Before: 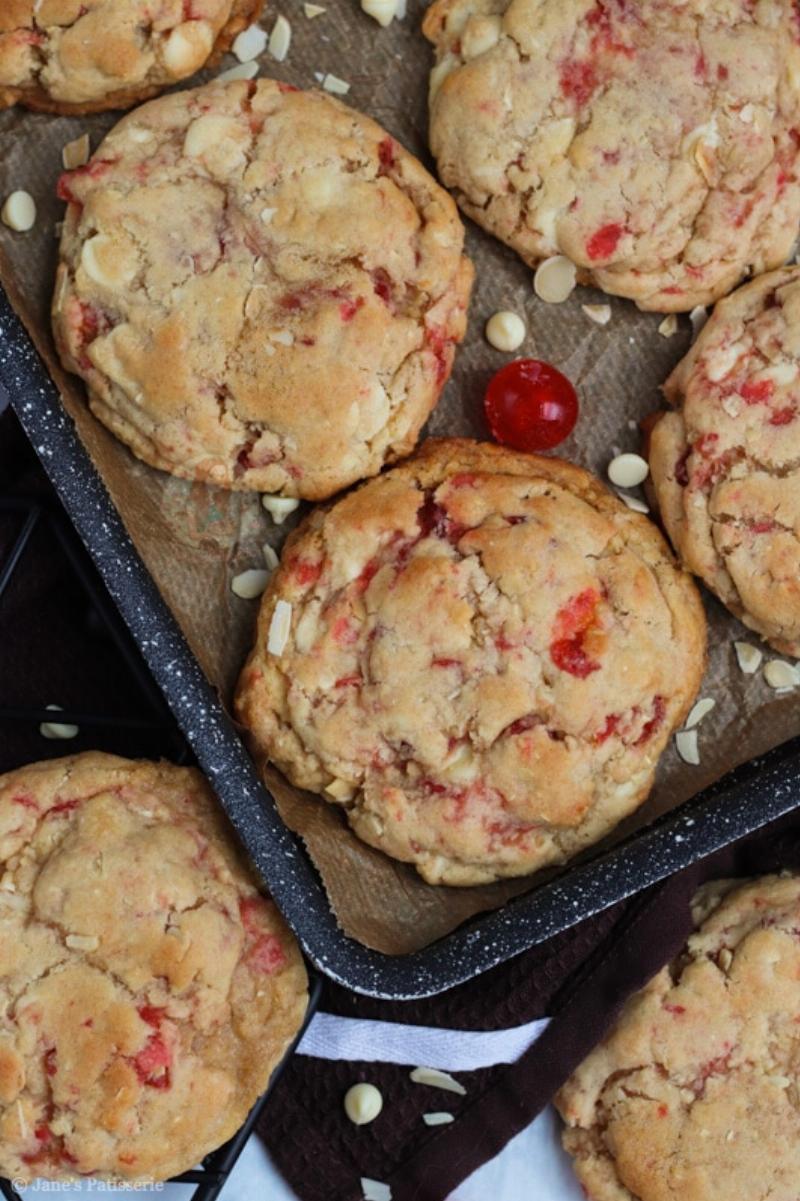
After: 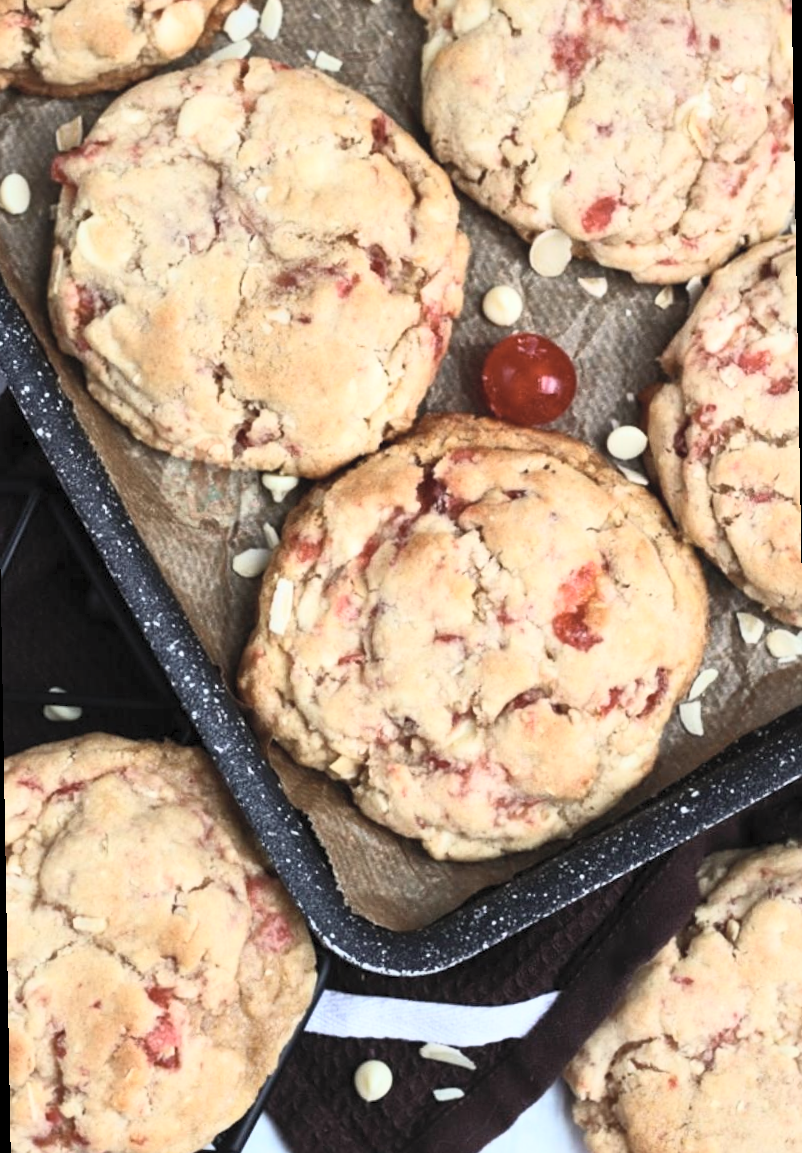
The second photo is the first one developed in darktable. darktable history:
local contrast: mode bilateral grid, contrast 20, coarseness 50, detail 120%, midtone range 0.2
contrast brightness saturation: contrast 0.43, brightness 0.56, saturation -0.19
rotate and perspective: rotation -1°, crop left 0.011, crop right 0.989, crop top 0.025, crop bottom 0.975
